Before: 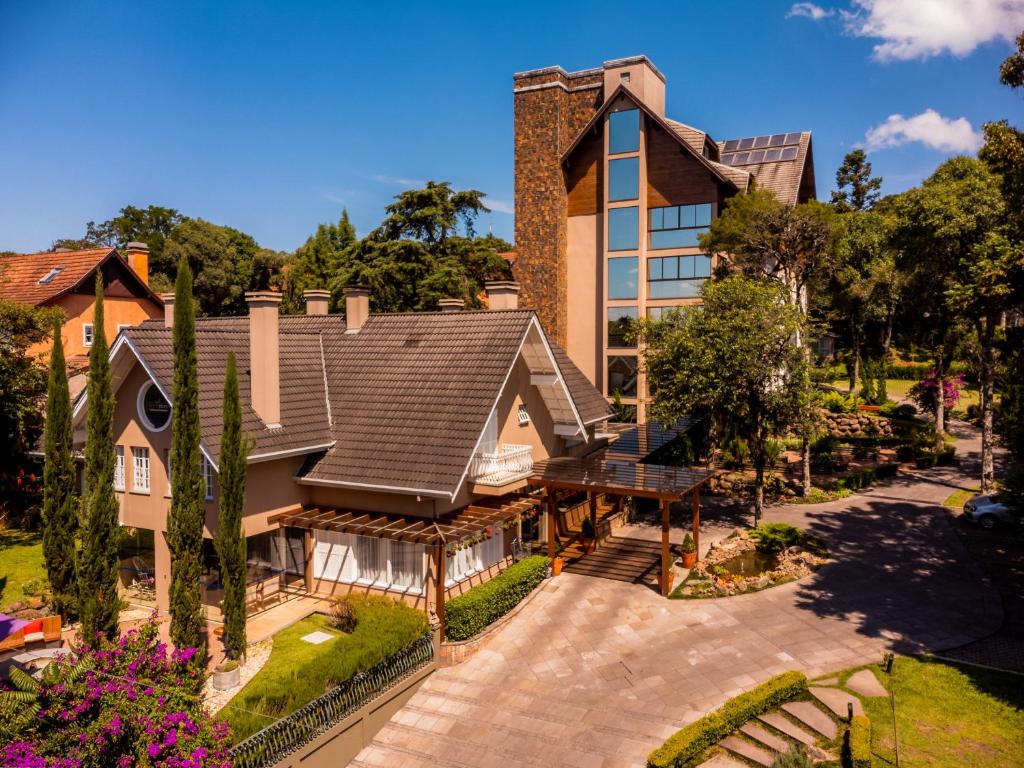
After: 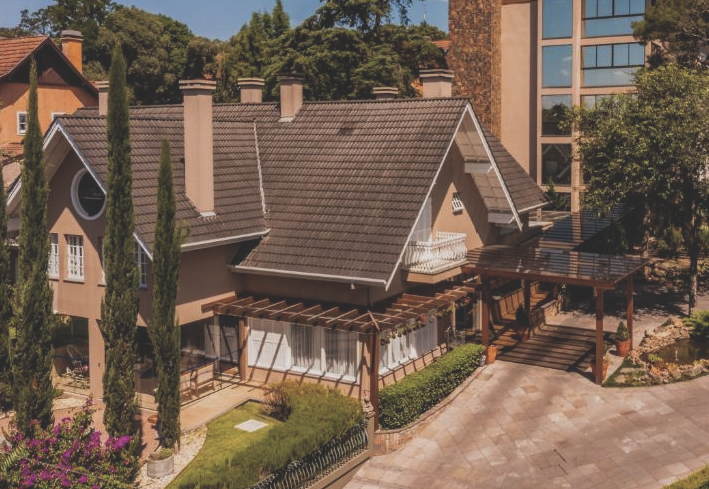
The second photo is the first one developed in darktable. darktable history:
local contrast: detail 117%
color correction: saturation 0.8
exposure: black level correction -0.036, exposure -0.497 EV, compensate highlight preservation false
crop: left 6.488%, top 27.668%, right 24.183%, bottom 8.656%
